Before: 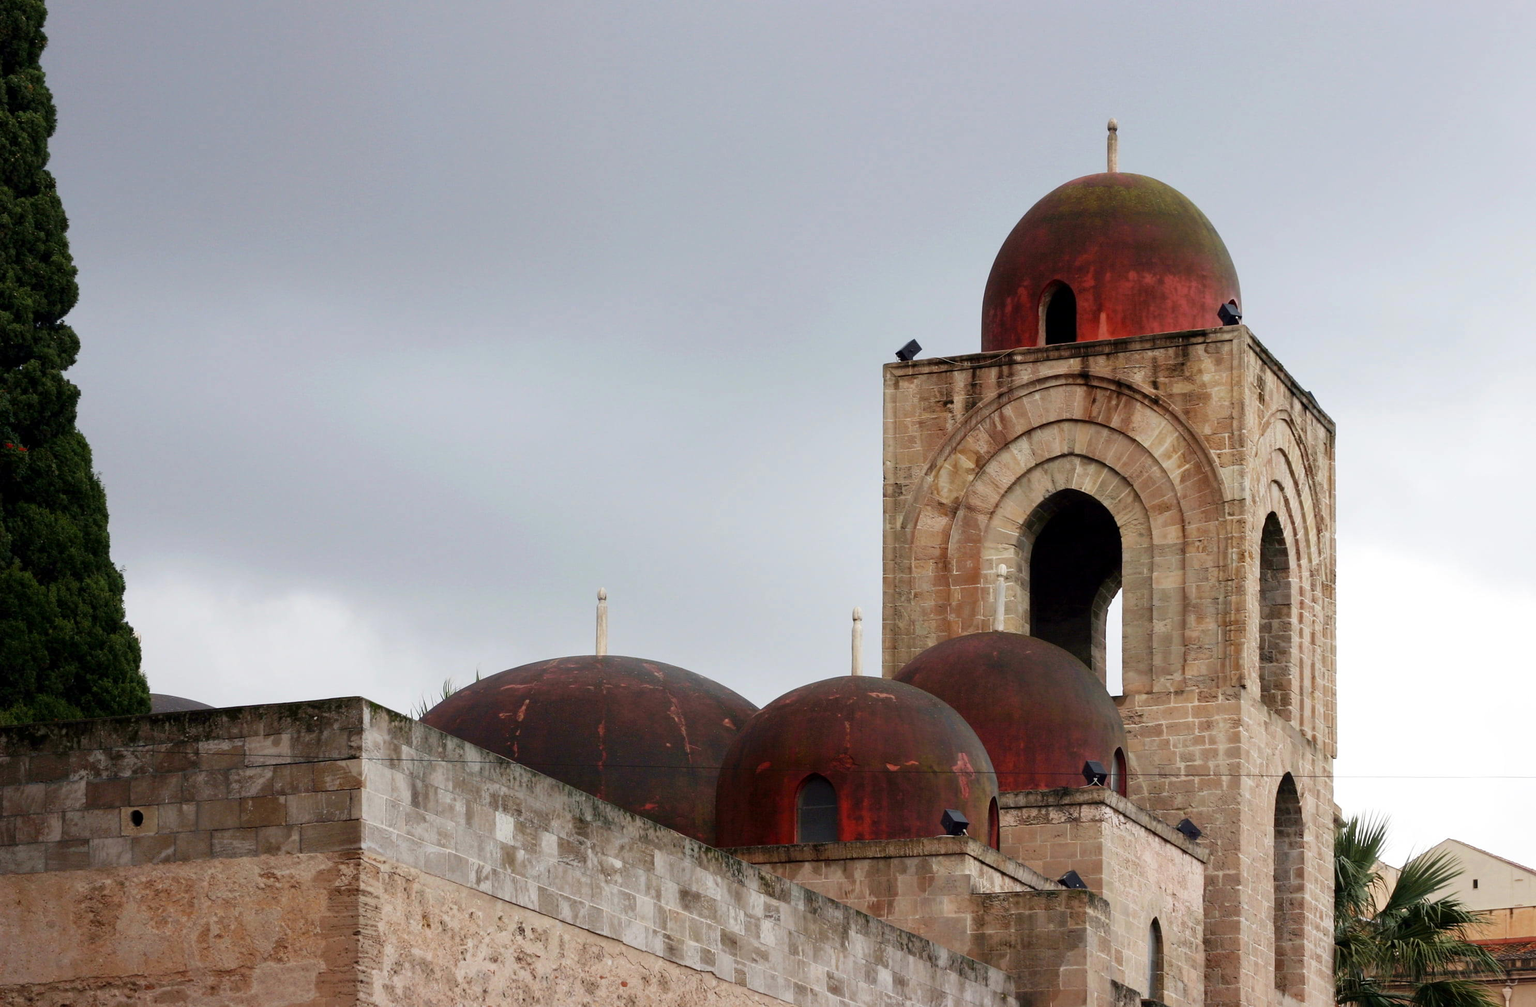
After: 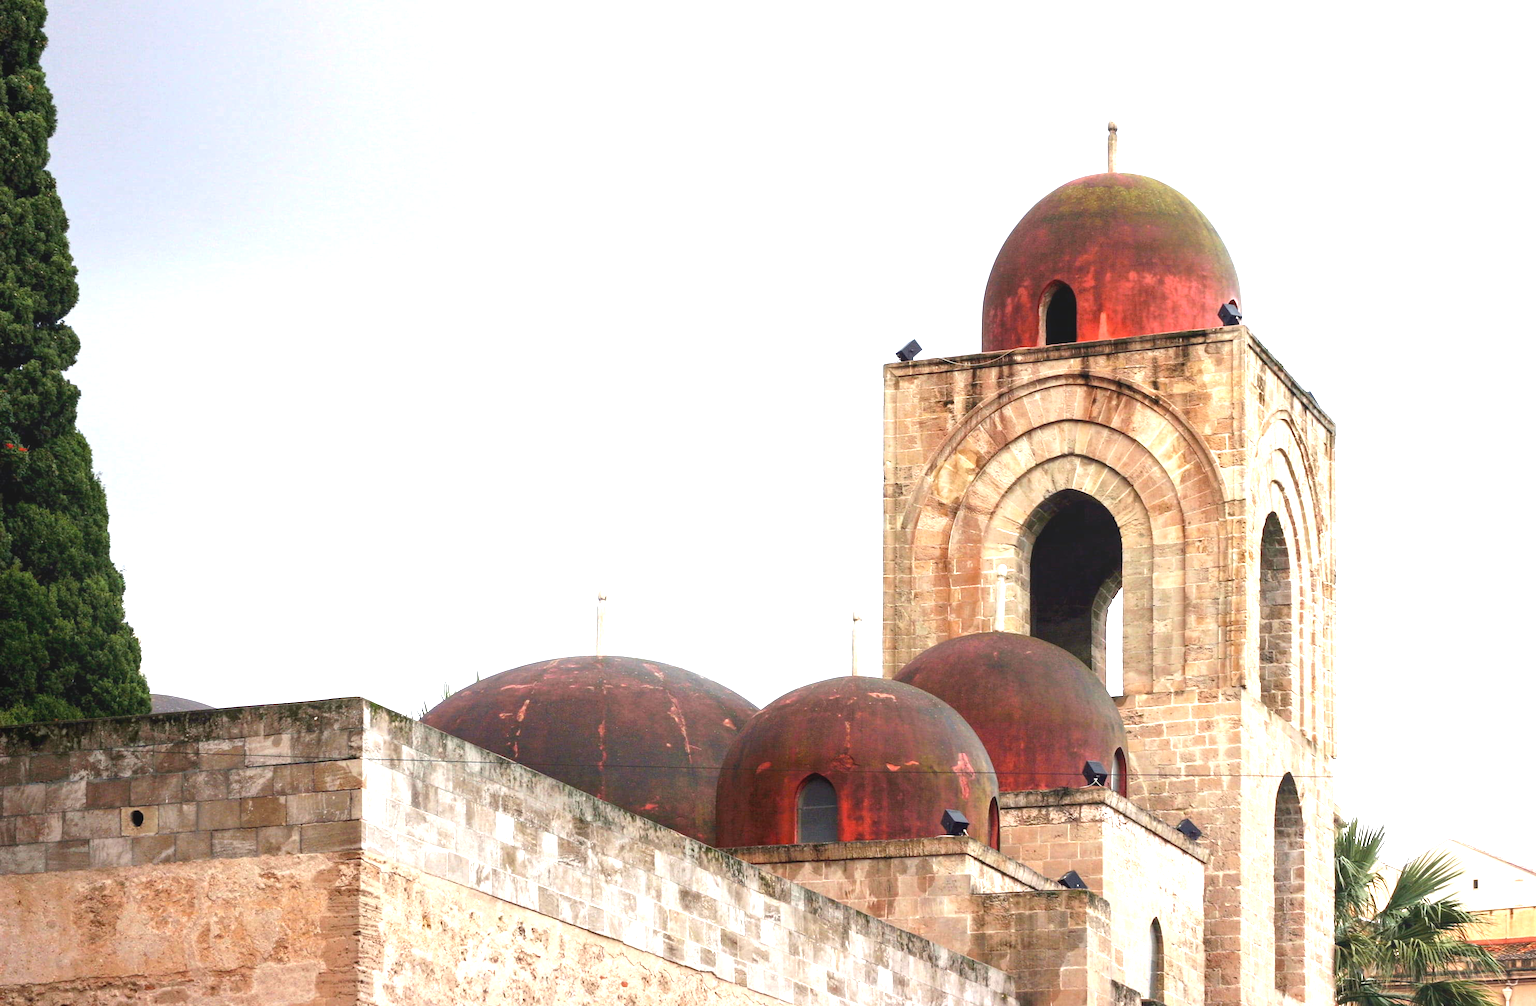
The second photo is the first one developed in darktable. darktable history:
exposure: black level correction 0, exposure 1.478 EV, compensate highlight preservation false
local contrast: detail 109%
